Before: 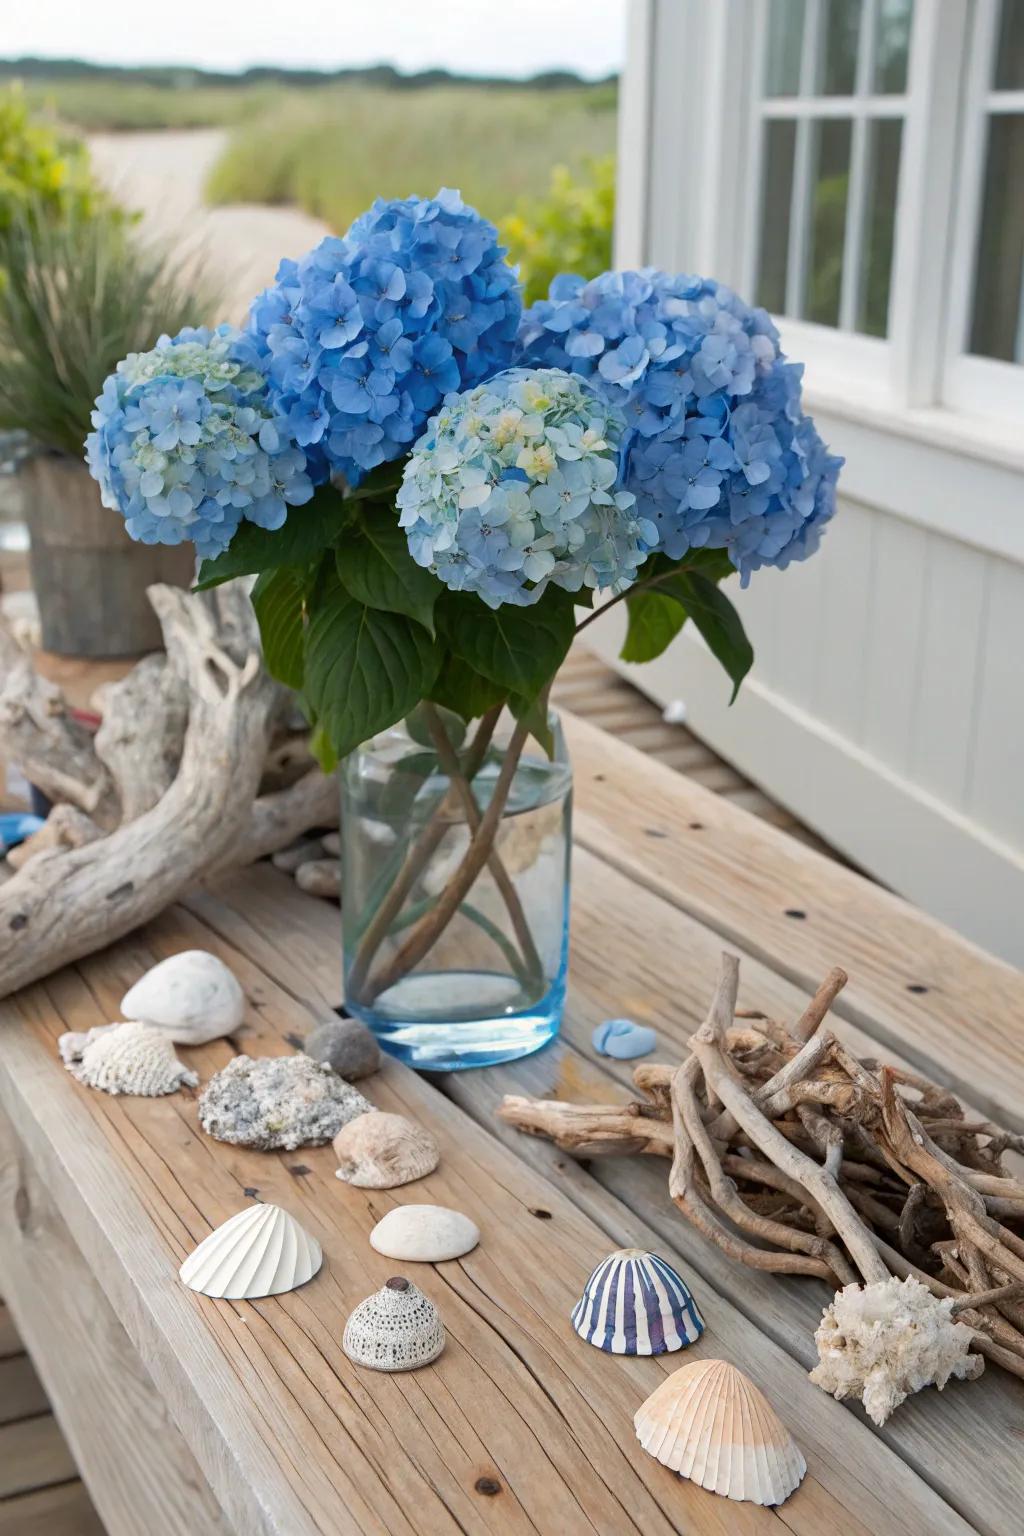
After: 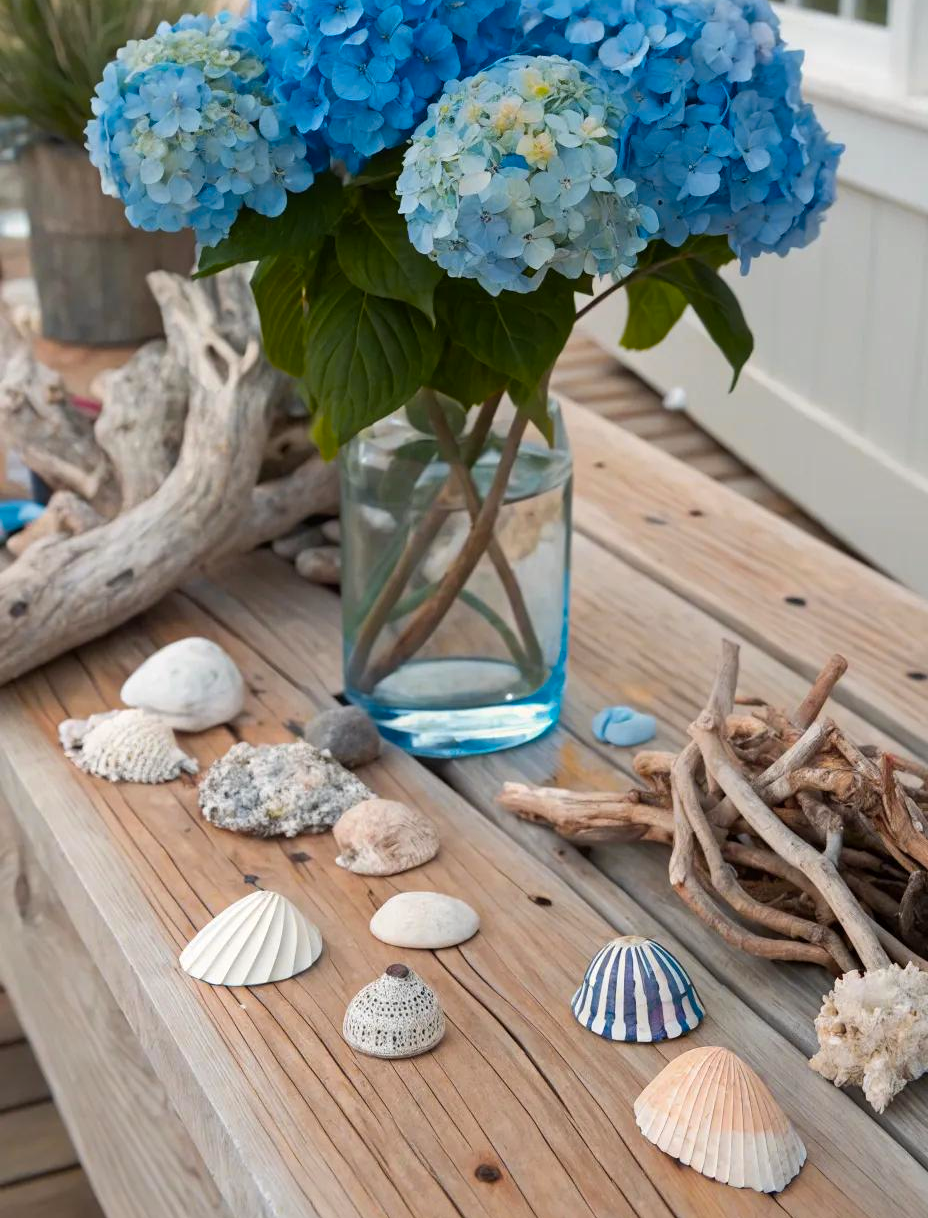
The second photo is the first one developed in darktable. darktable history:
crop: top 20.442%, right 9.316%, bottom 0.228%
color balance rgb: shadows lift › luminance -9.478%, perceptual saturation grading › global saturation 19.499%, hue shift -8.25°
base curve: curves: ch0 [(0, 0) (0.472, 0.455) (1, 1)]
